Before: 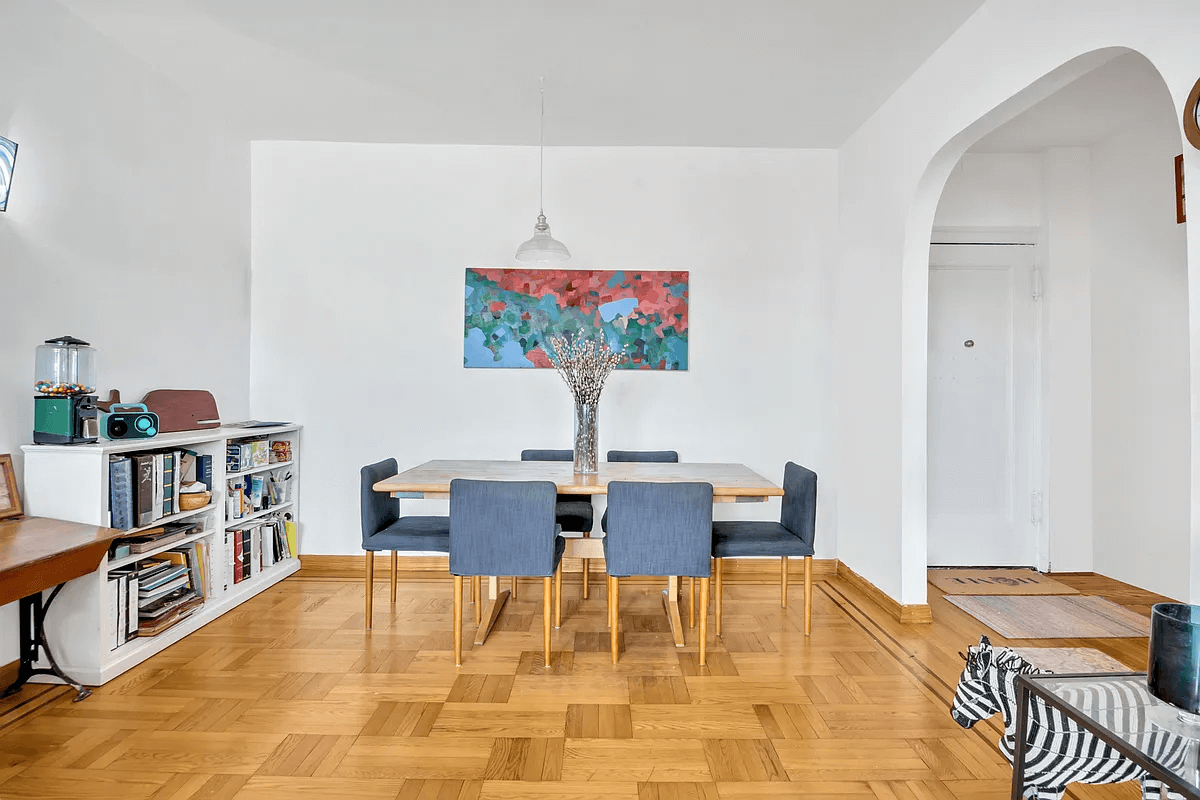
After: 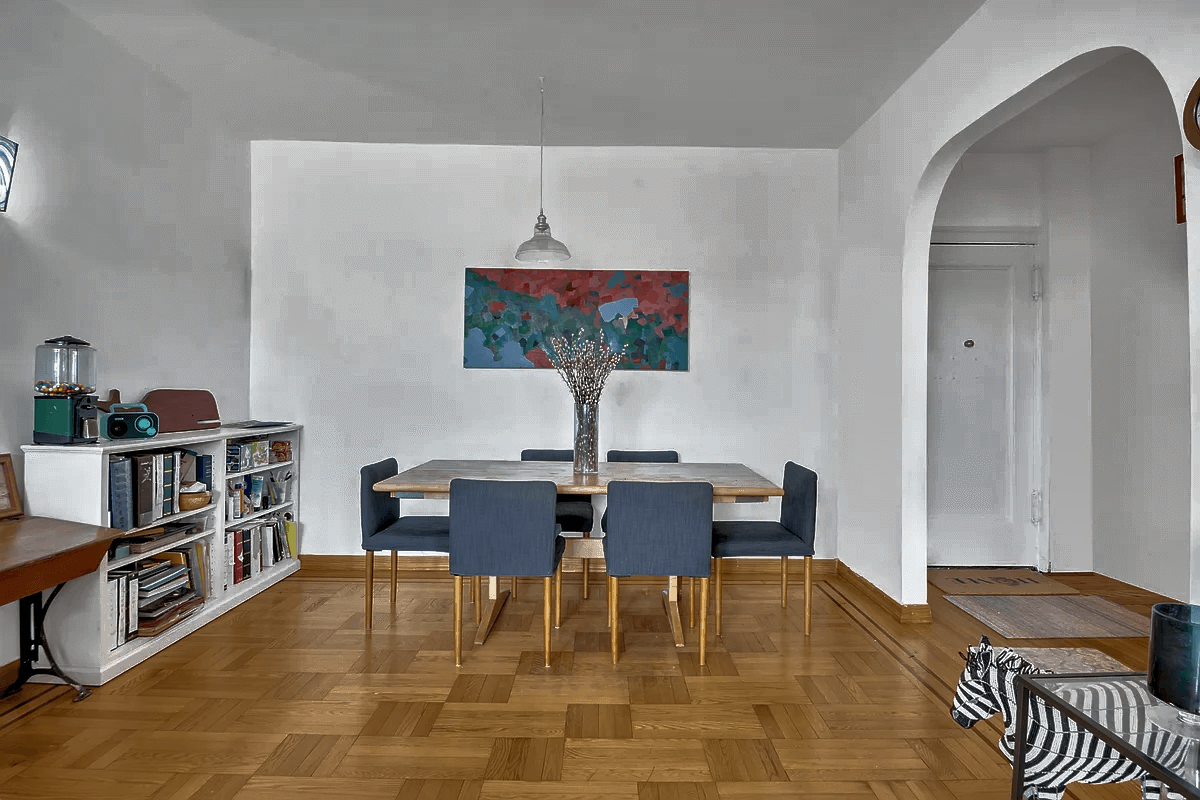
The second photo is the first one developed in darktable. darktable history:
shadows and highlights: soften with gaussian
base curve: curves: ch0 [(0, 0) (0.564, 0.291) (0.802, 0.731) (1, 1)]
